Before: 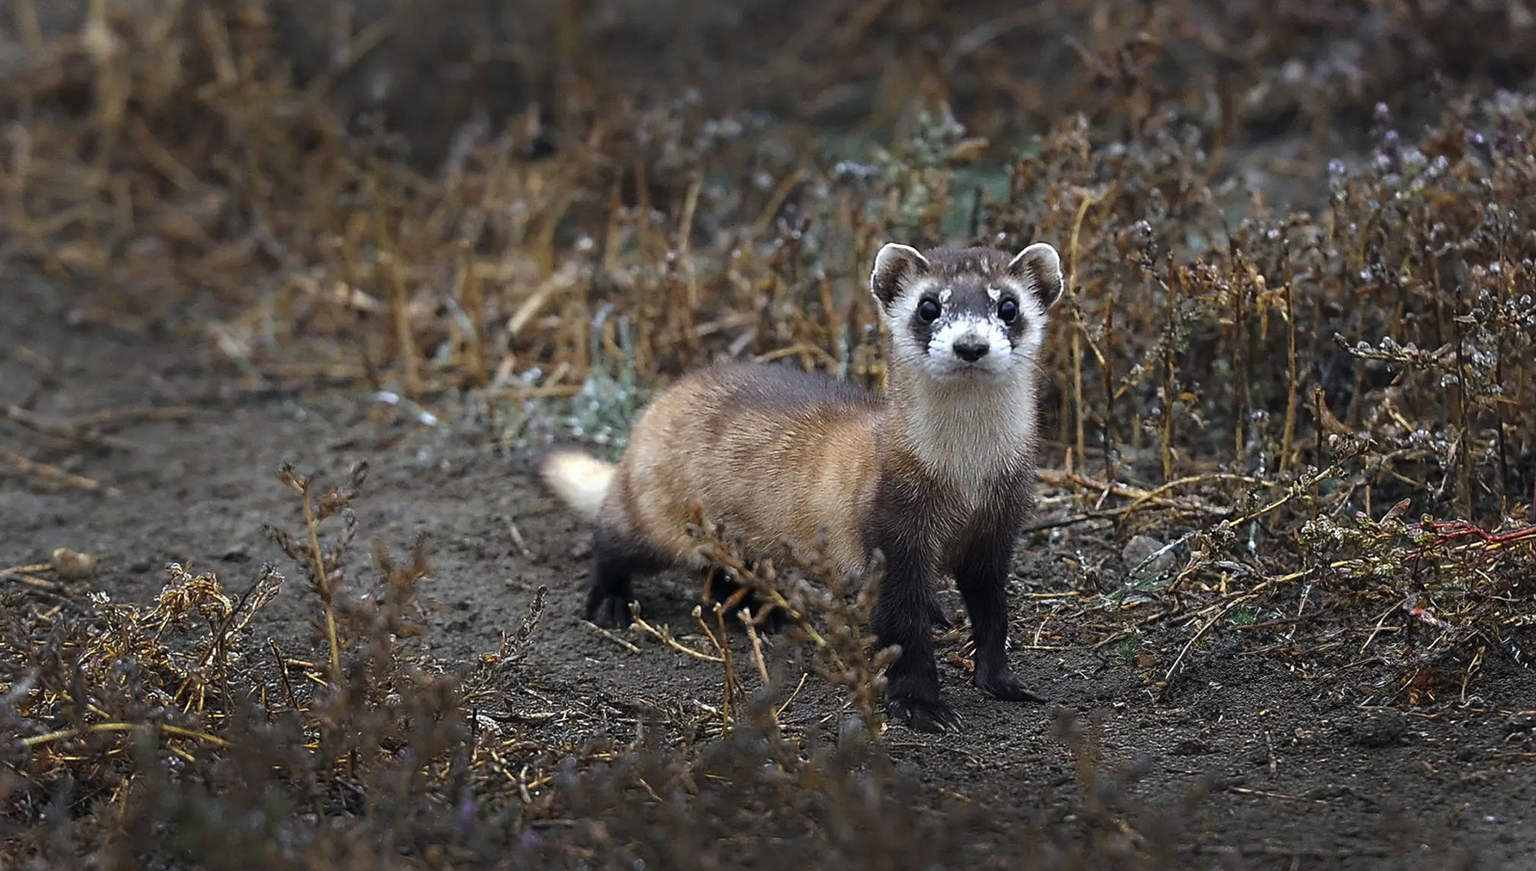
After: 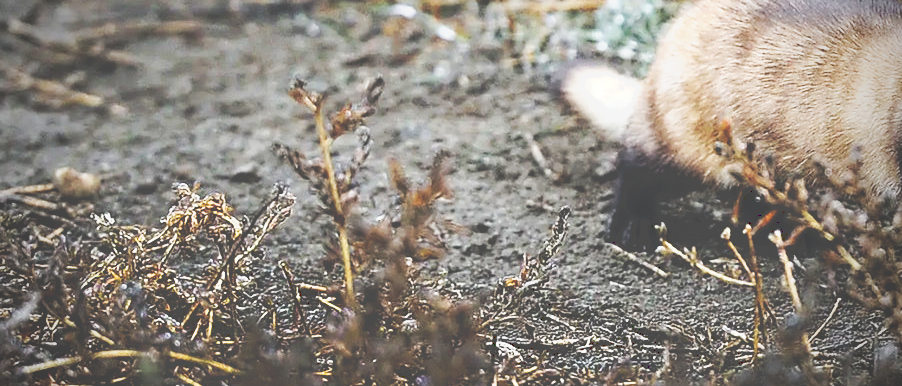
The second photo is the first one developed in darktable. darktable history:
crop: top 44.483%, right 43.593%, bottom 12.892%
tone curve: curves: ch0 [(0, 0) (0.003, 0.279) (0.011, 0.287) (0.025, 0.295) (0.044, 0.304) (0.069, 0.316) (0.1, 0.319) (0.136, 0.316) (0.177, 0.32) (0.224, 0.359) (0.277, 0.421) (0.335, 0.511) (0.399, 0.639) (0.468, 0.734) (0.543, 0.827) (0.623, 0.89) (0.709, 0.944) (0.801, 0.965) (0.898, 0.968) (1, 1)], preserve colors none
vignetting: fall-off start 75%, brightness -0.692, width/height ratio 1.084
